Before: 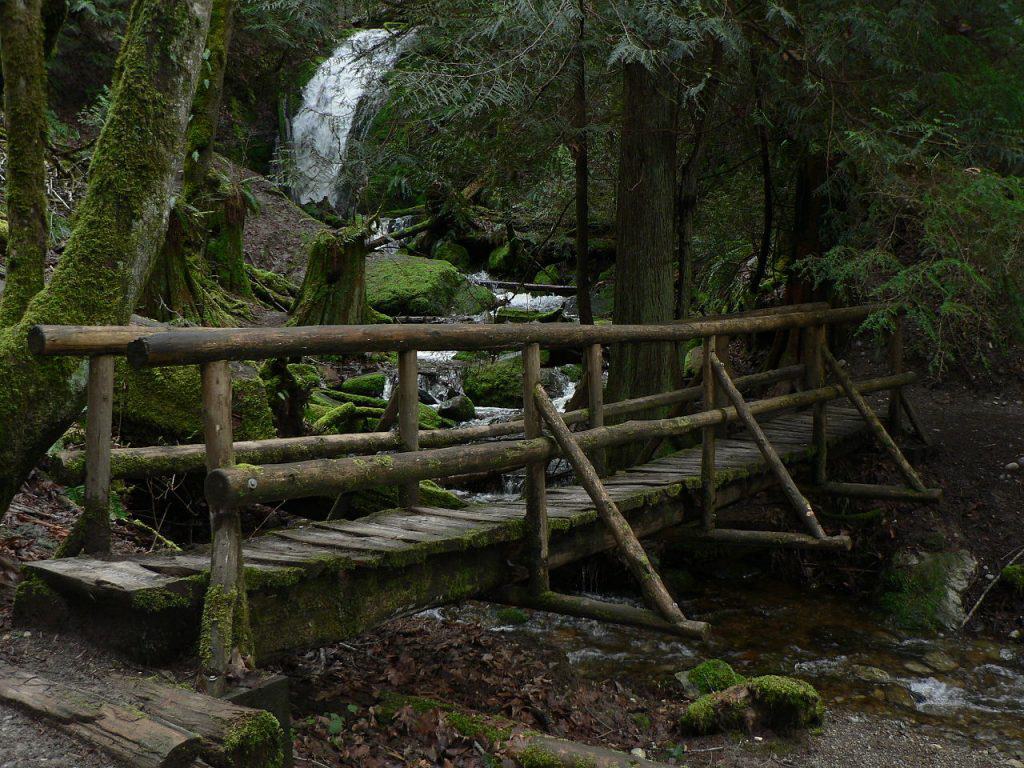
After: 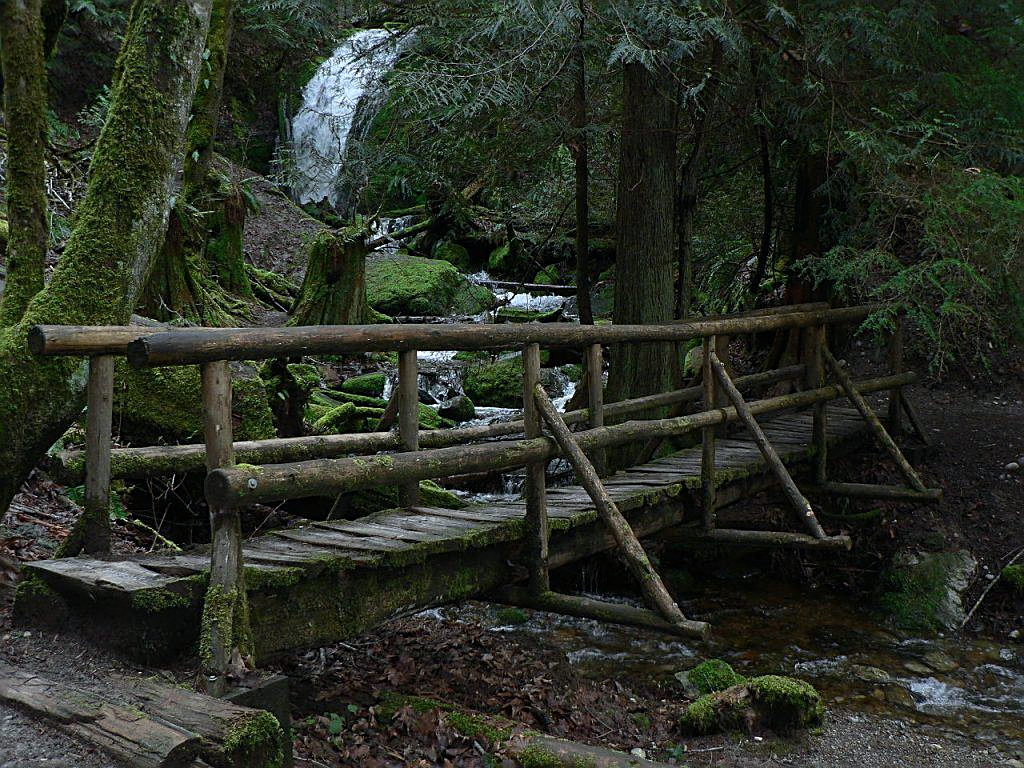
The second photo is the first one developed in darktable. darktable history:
sharpen: on, module defaults
color calibration: x 0.367, y 0.376, temperature 4372.25 K
